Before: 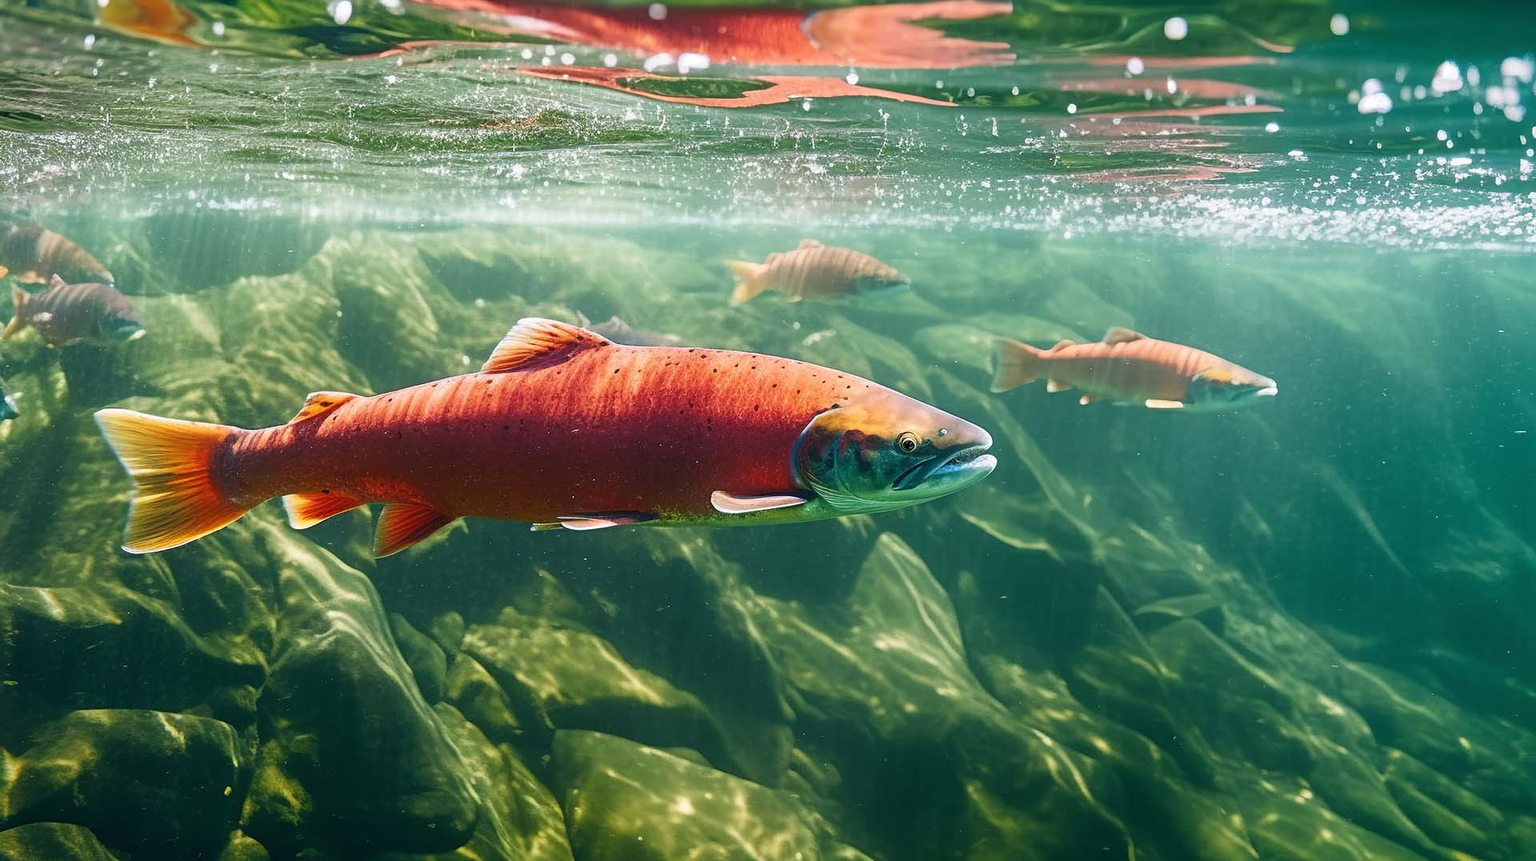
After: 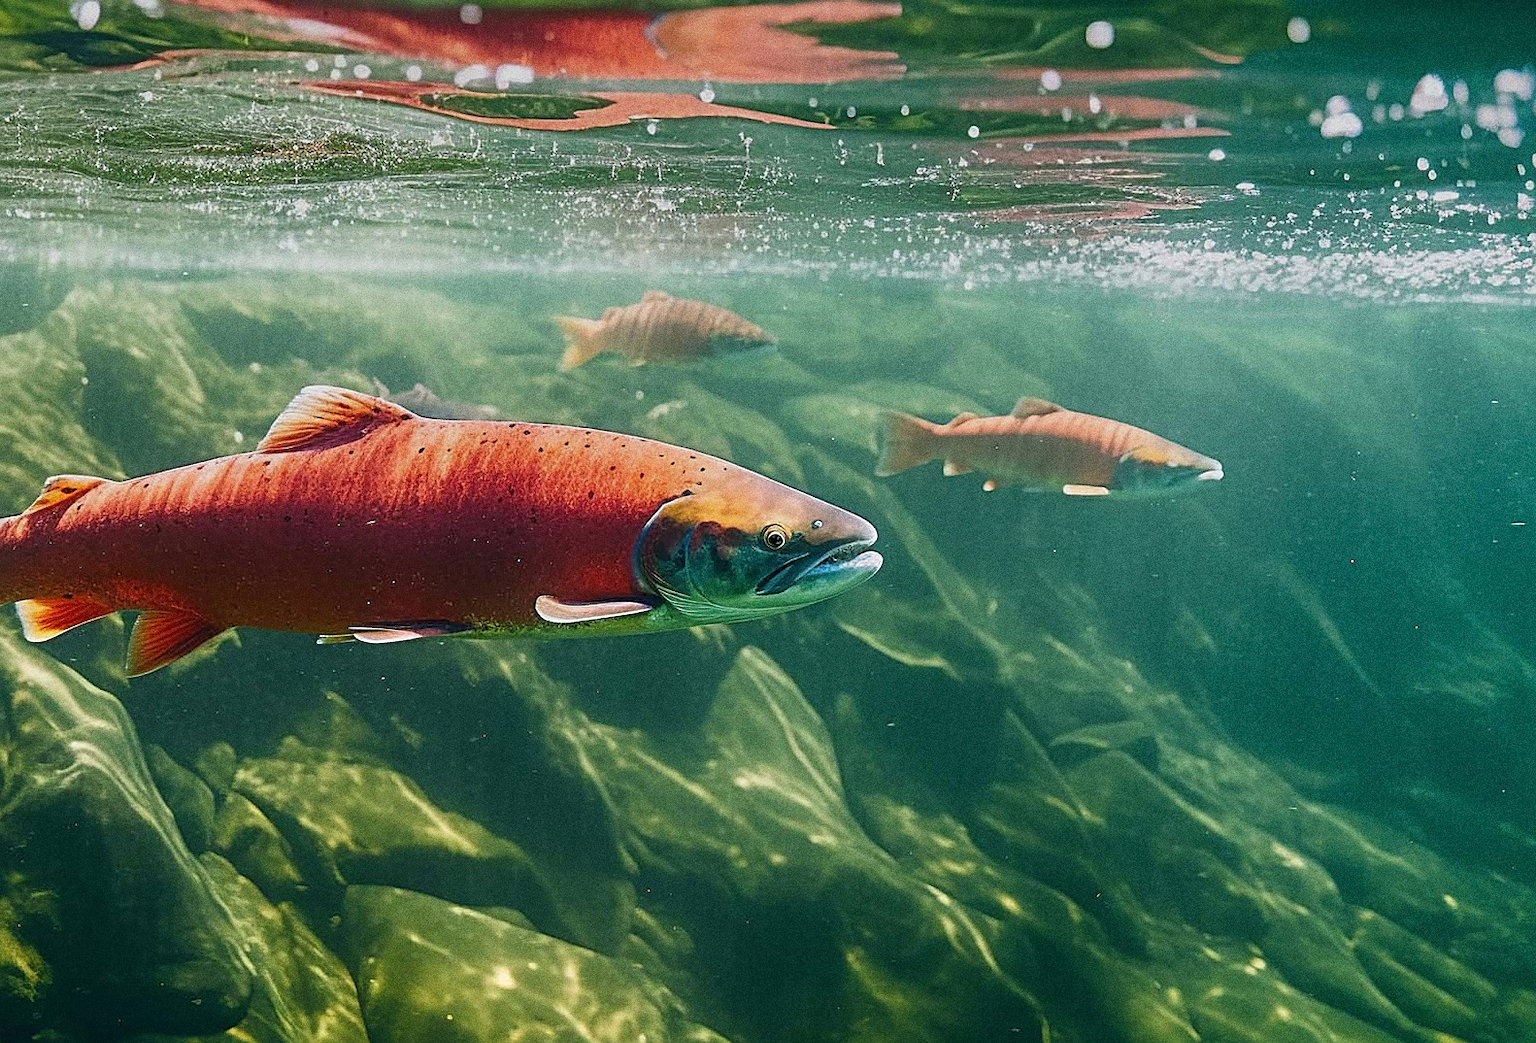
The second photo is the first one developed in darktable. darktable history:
crop: left 17.582%, bottom 0.031%
sharpen: on, module defaults
grain: coarseness 0.09 ISO, strength 40%
graduated density: on, module defaults
